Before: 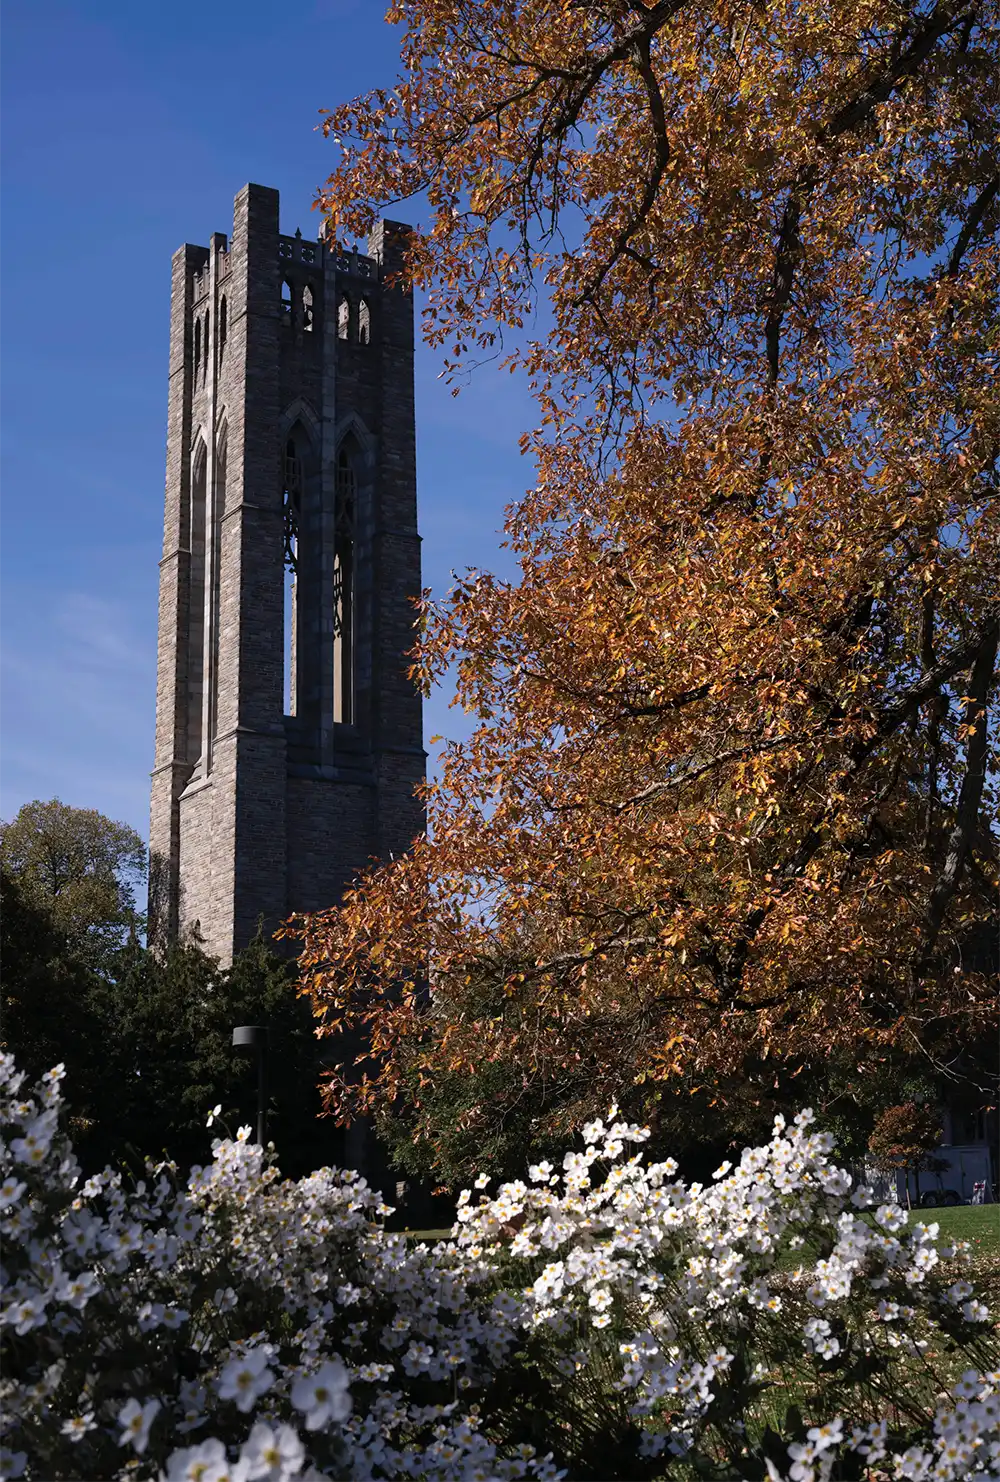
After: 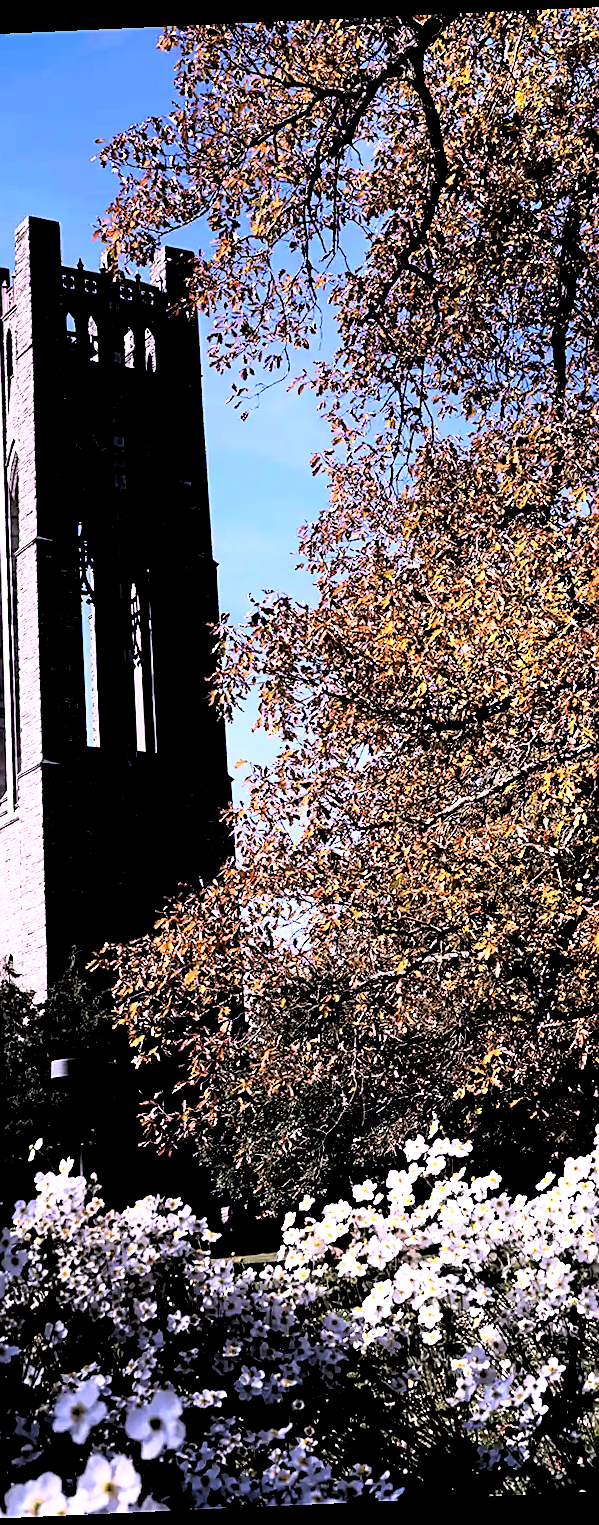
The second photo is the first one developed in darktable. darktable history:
sharpen: on, module defaults
white balance: red 1.042, blue 1.17
rgb curve: curves: ch0 [(0, 0) (0.21, 0.15) (0.24, 0.21) (0.5, 0.75) (0.75, 0.96) (0.89, 0.99) (1, 1)]; ch1 [(0, 0.02) (0.21, 0.13) (0.25, 0.2) (0.5, 0.67) (0.75, 0.9) (0.89, 0.97) (1, 1)]; ch2 [(0, 0.02) (0.21, 0.13) (0.25, 0.2) (0.5, 0.67) (0.75, 0.9) (0.89, 0.97) (1, 1)], compensate middle gray true
tone equalizer: on, module defaults
exposure: black level correction 0.005, exposure 0.014 EV, compensate highlight preservation false
crop: left 21.496%, right 22.254%
rotate and perspective: rotation -2.56°, automatic cropping off
rgb levels: levels [[0.013, 0.434, 0.89], [0, 0.5, 1], [0, 0.5, 1]]
